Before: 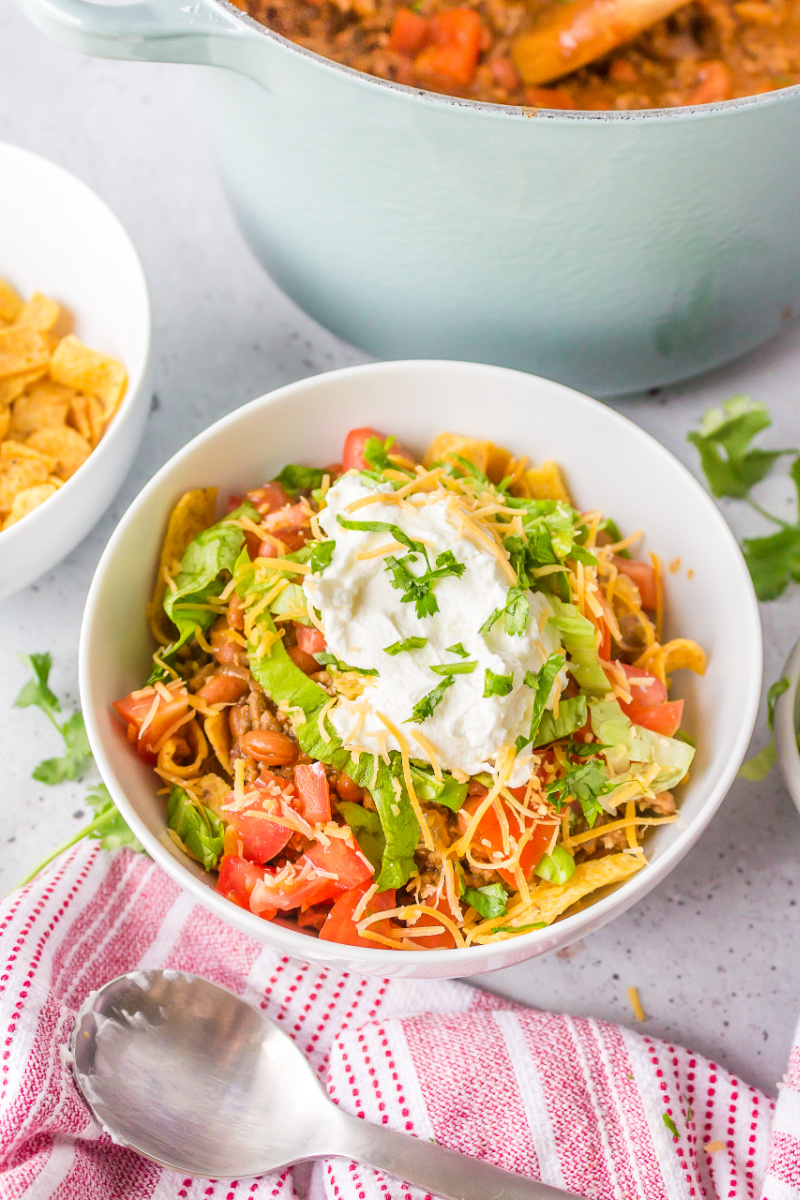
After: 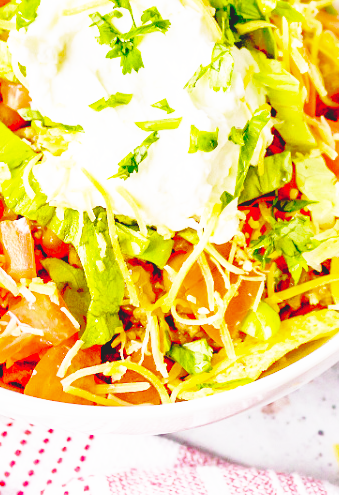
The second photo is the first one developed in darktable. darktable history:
tone equalizer: -8 EV -0.001 EV, -7 EV 0.004 EV, -6 EV -0.029 EV, -5 EV 0.018 EV, -4 EV -0.024 EV, -3 EV 0.037 EV, -2 EV -0.089 EV, -1 EV -0.297 EV, +0 EV -0.582 EV, edges refinement/feathering 500, mask exposure compensation -1.57 EV, preserve details no
base curve: curves: ch0 [(0, 0) (0.007, 0.004) (0.027, 0.03) (0.046, 0.07) (0.207, 0.54) (0.442, 0.872) (0.673, 0.972) (1, 1)], preserve colors none
crop: left 36.979%, top 45.337%, right 20.578%, bottom 13.355%
shadows and highlights: shadows 39.92, highlights -59.82
tone curve: curves: ch0 [(0, 0) (0.003, 0.096) (0.011, 0.097) (0.025, 0.096) (0.044, 0.099) (0.069, 0.109) (0.1, 0.129) (0.136, 0.149) (0.177, 0.176) (0.224, 0.22) (0.277, 0.288) (0.335, 0.385) (0.399, 0.49) (0.468, 0.581) (0.543, 0.661) (0.623, 0.729) (0.709, 0.79) (0.801, 0.849) (0.898, 0.912) (1, 1)], preserve colors none
exposure: black level correction 0.04, exposure 0.499 EV, compensate highlight preservation false
color balance rgb: perceptual saturation grading › global saturation 0.326%
color calibration: illuminant same as pipeline (D50), adaptation XYZ, x 0.347, y 0.358, temperature 5015.88 K
